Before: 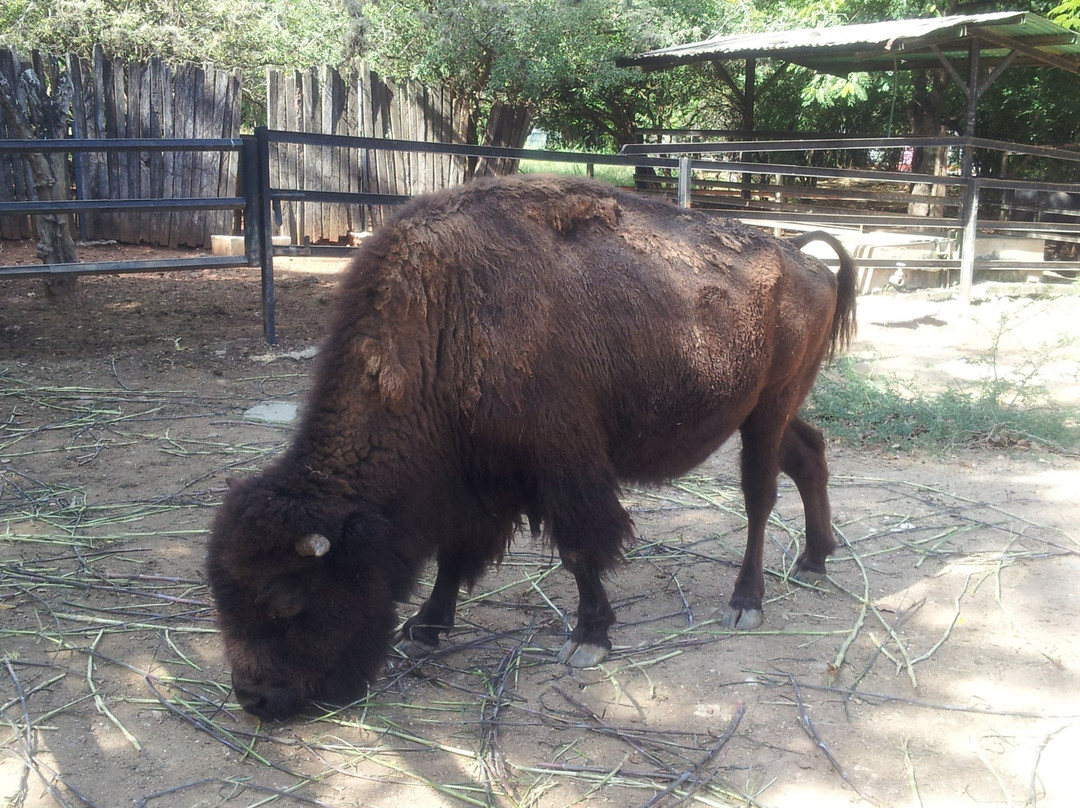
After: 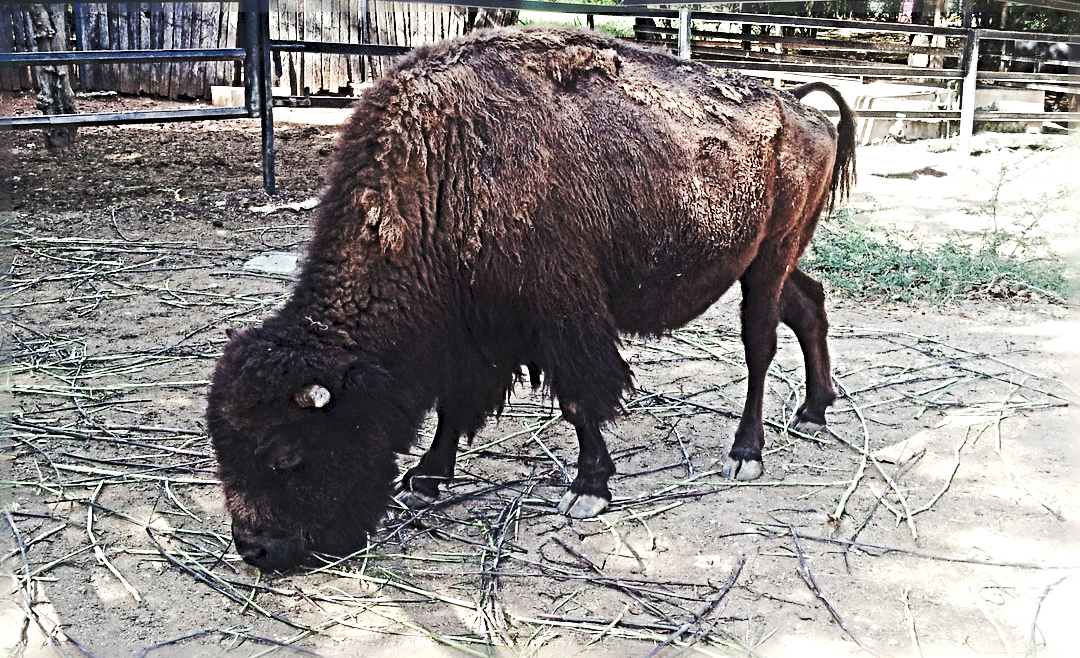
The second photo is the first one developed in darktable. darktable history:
tone curve: curves: ch0 [(0, 0) (0.003, 0.061) (0.011, 0.065) (0.025, 0.066) (0.044, 0.077) (0.069, 0.092) (0.1, 0.106) (0.136, 0.125) (0.177, 0.16) (0.224, 0.206) (0.277, 0.272) (0.335, 0.356) (0.399, 0.472) (0.468, 0.59) (0.543, 0.686) (0.623, 0.766) (0.709, 0.832) (0.801, 0.886) (0.898, 0.929) (1, 1)], preserve colors none
sharpen: radius 6.268, amount 1.809, threshold 0.098
crop and rotate: top 18.496%
